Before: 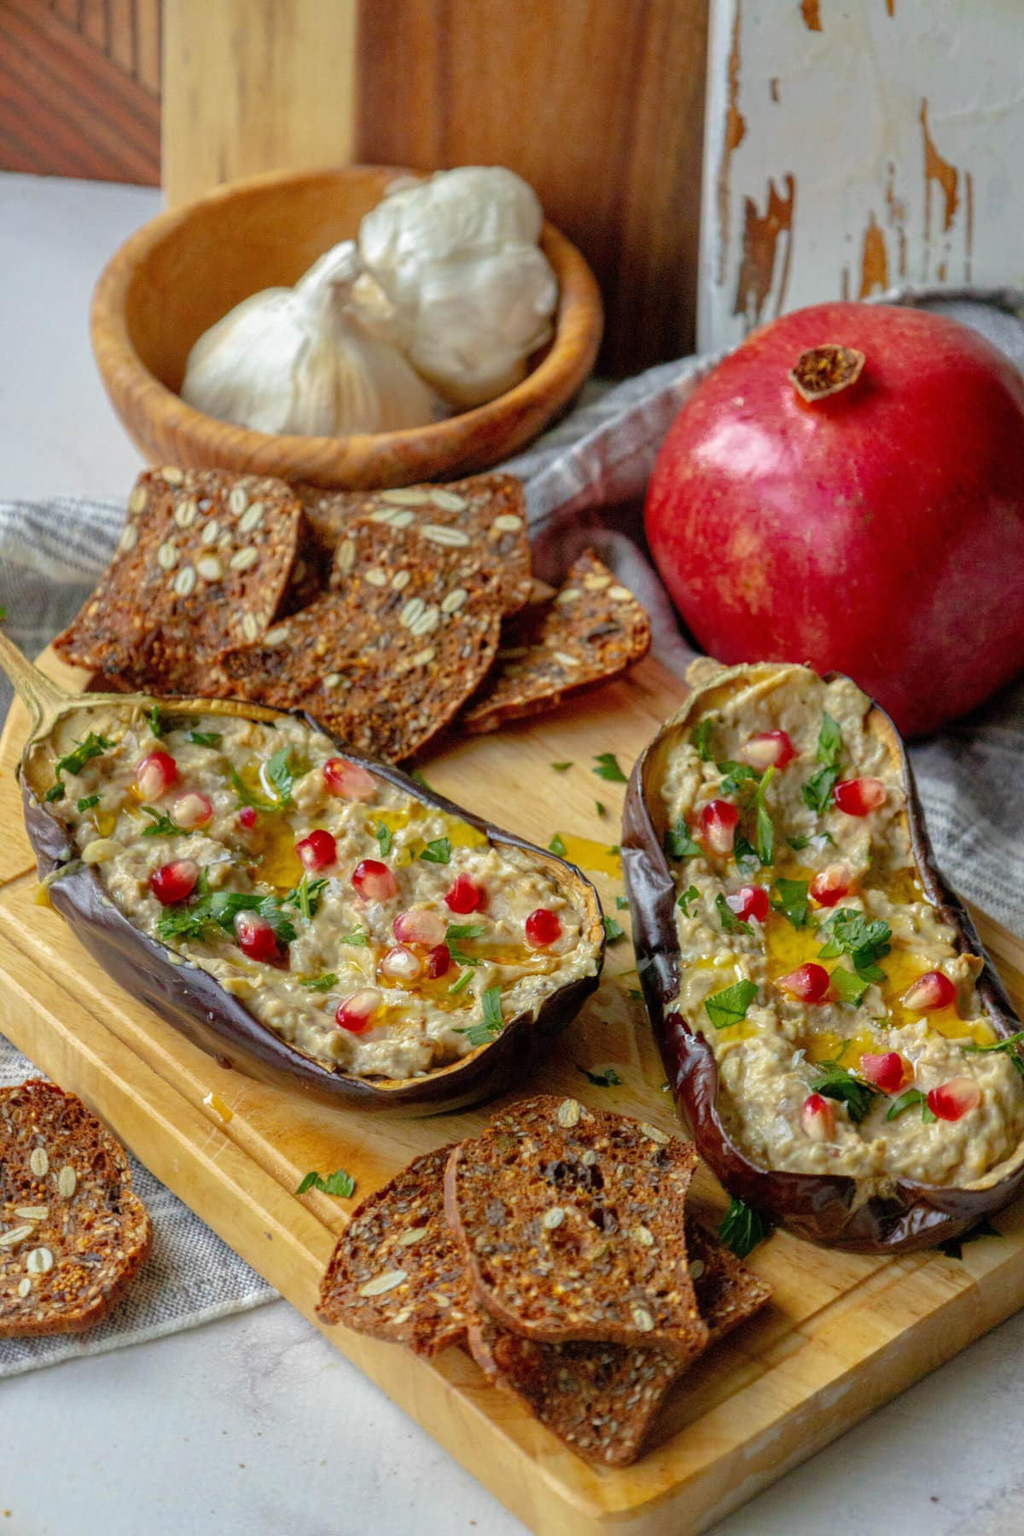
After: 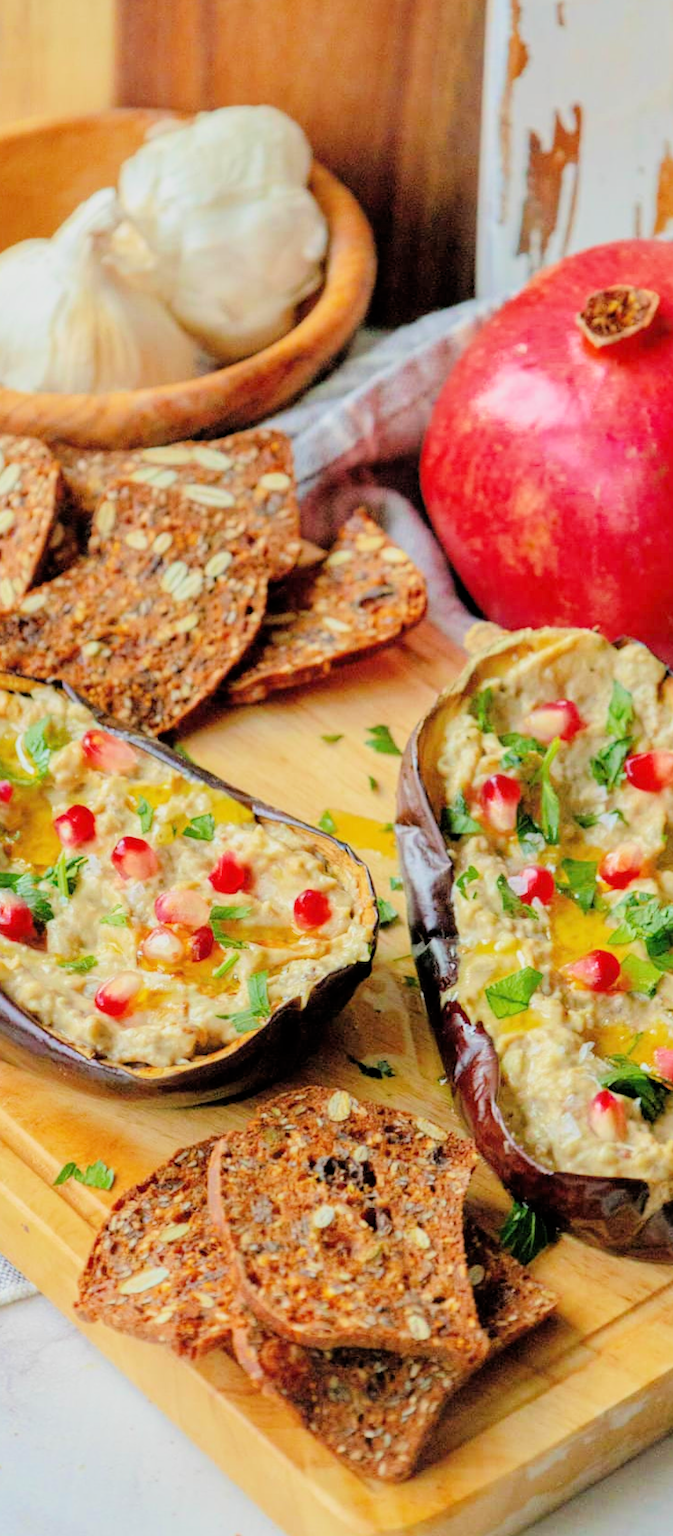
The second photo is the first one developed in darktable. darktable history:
exposure: black level correction 0, exposure 1.388 EV, compensate exposure bias true, compensate highlight preservation false
crop and rotate: left 22.918%, top 5.629%, right 14.711%, bottom 2.247%
filmic rgb: black relative exposure -6.15 EV, white relative exposure 6.96 EV, hardness 2.23, color science v6 (2022)
rotate and perspective: lens shift (horizontal) -0.055, automatic cropping off
